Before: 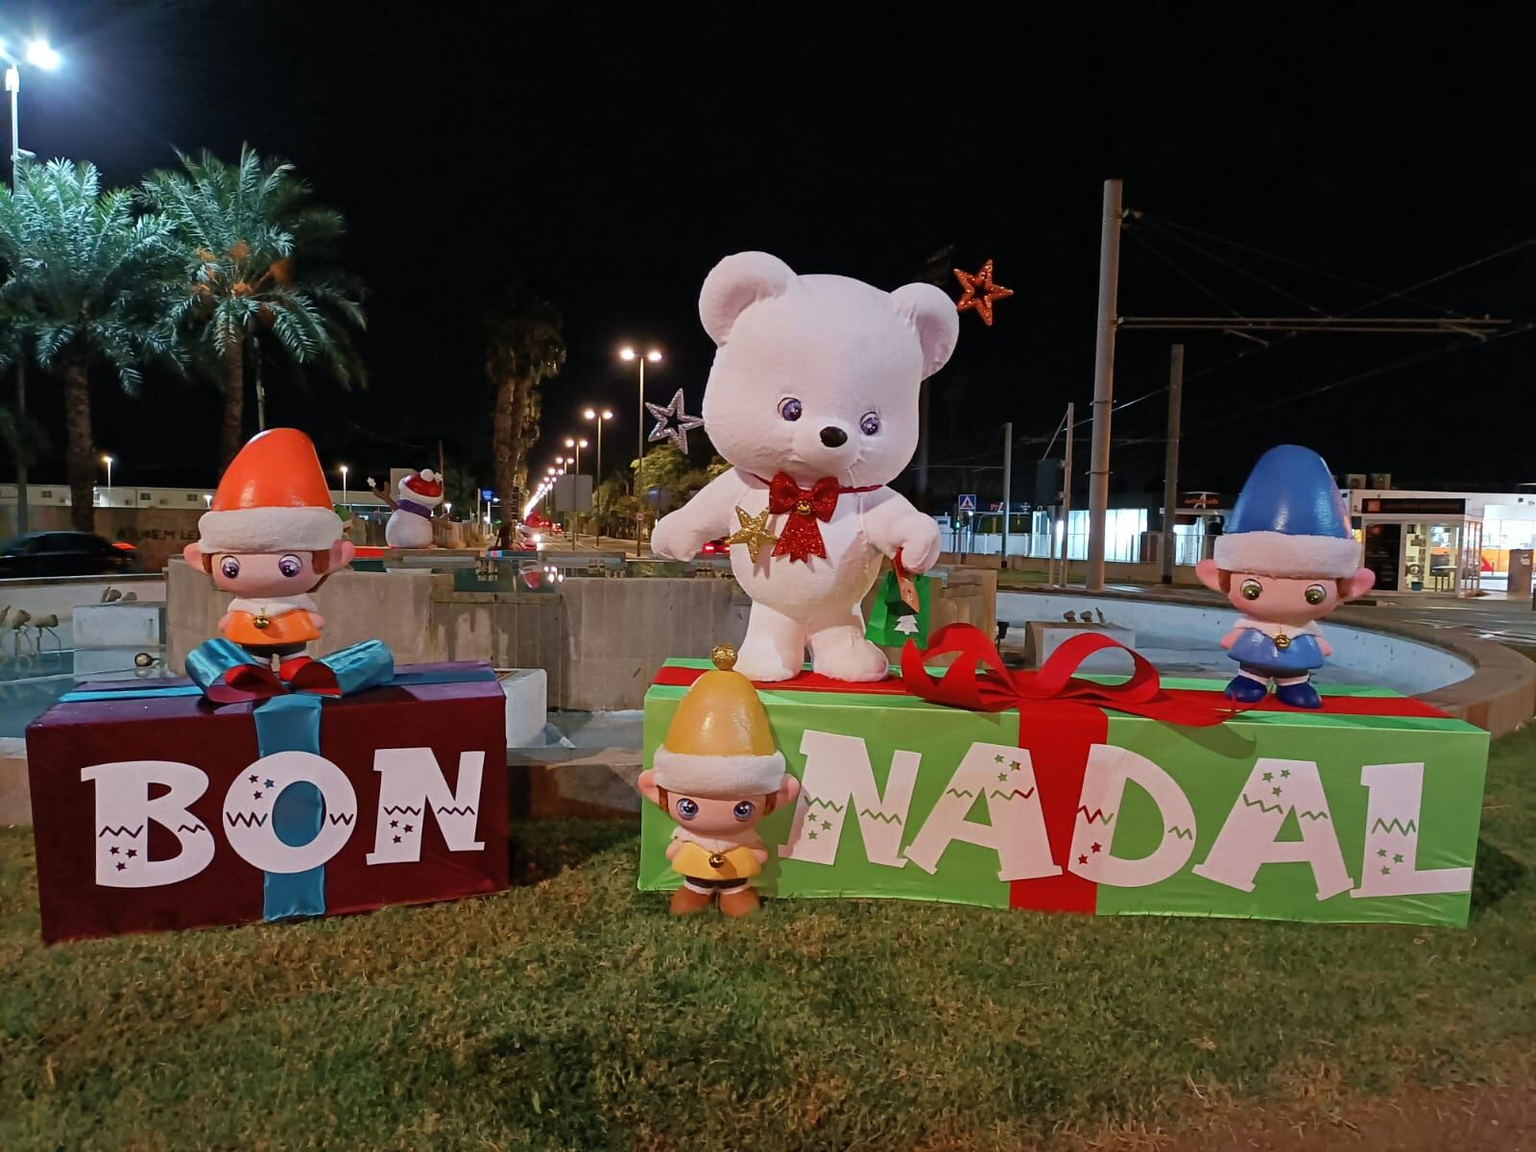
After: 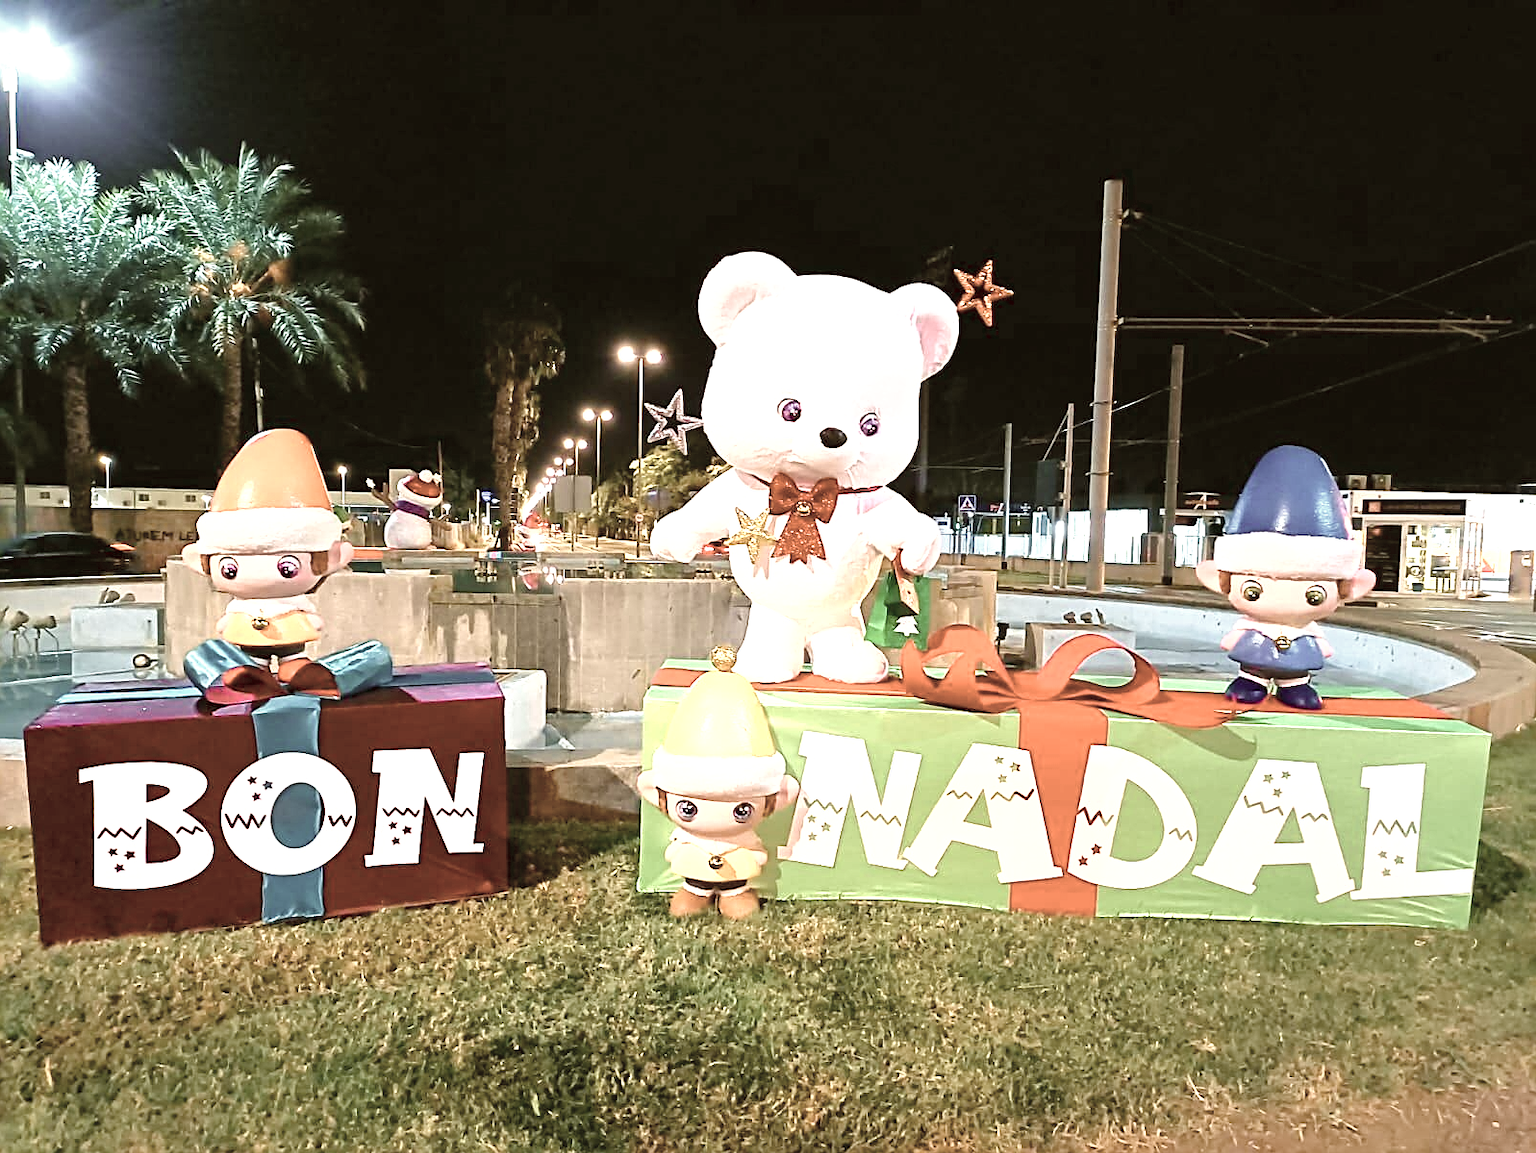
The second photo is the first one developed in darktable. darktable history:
sharpen: on, module defaults
exposure: black level correction 0, exposure 1.538 EV, compensate highlight preservation false
color correction: highlights a* -1.54, highlights b* 10.02, shadows a* 0.421, shadows b* 19.82
color balance rgb: perceptual saturation grading › global saturation 21.305%, perceptual saturation grading › highlights -19.972%, perceptual saturation grading › shadows 29.567%
crop and rotate: left 0.171%, bottom 0.007%
velvia: on, module defaults
color zones: curves: ch0 [(0, 0.6) (0.129, 0.585) (0.193, 0.596) (0.429, 0.5) (0.571, 0.5) (0.714, 0.5) (0.857, 0.5) (1, 0.6)]; ch1 [(0, 0.453) (0.112, 0.245) (0.213, 0.252) (0.429, 0.233) (0.571, 0.231) (0.683, 0.242) (0.857, 0.296) (1, 0.453)]
